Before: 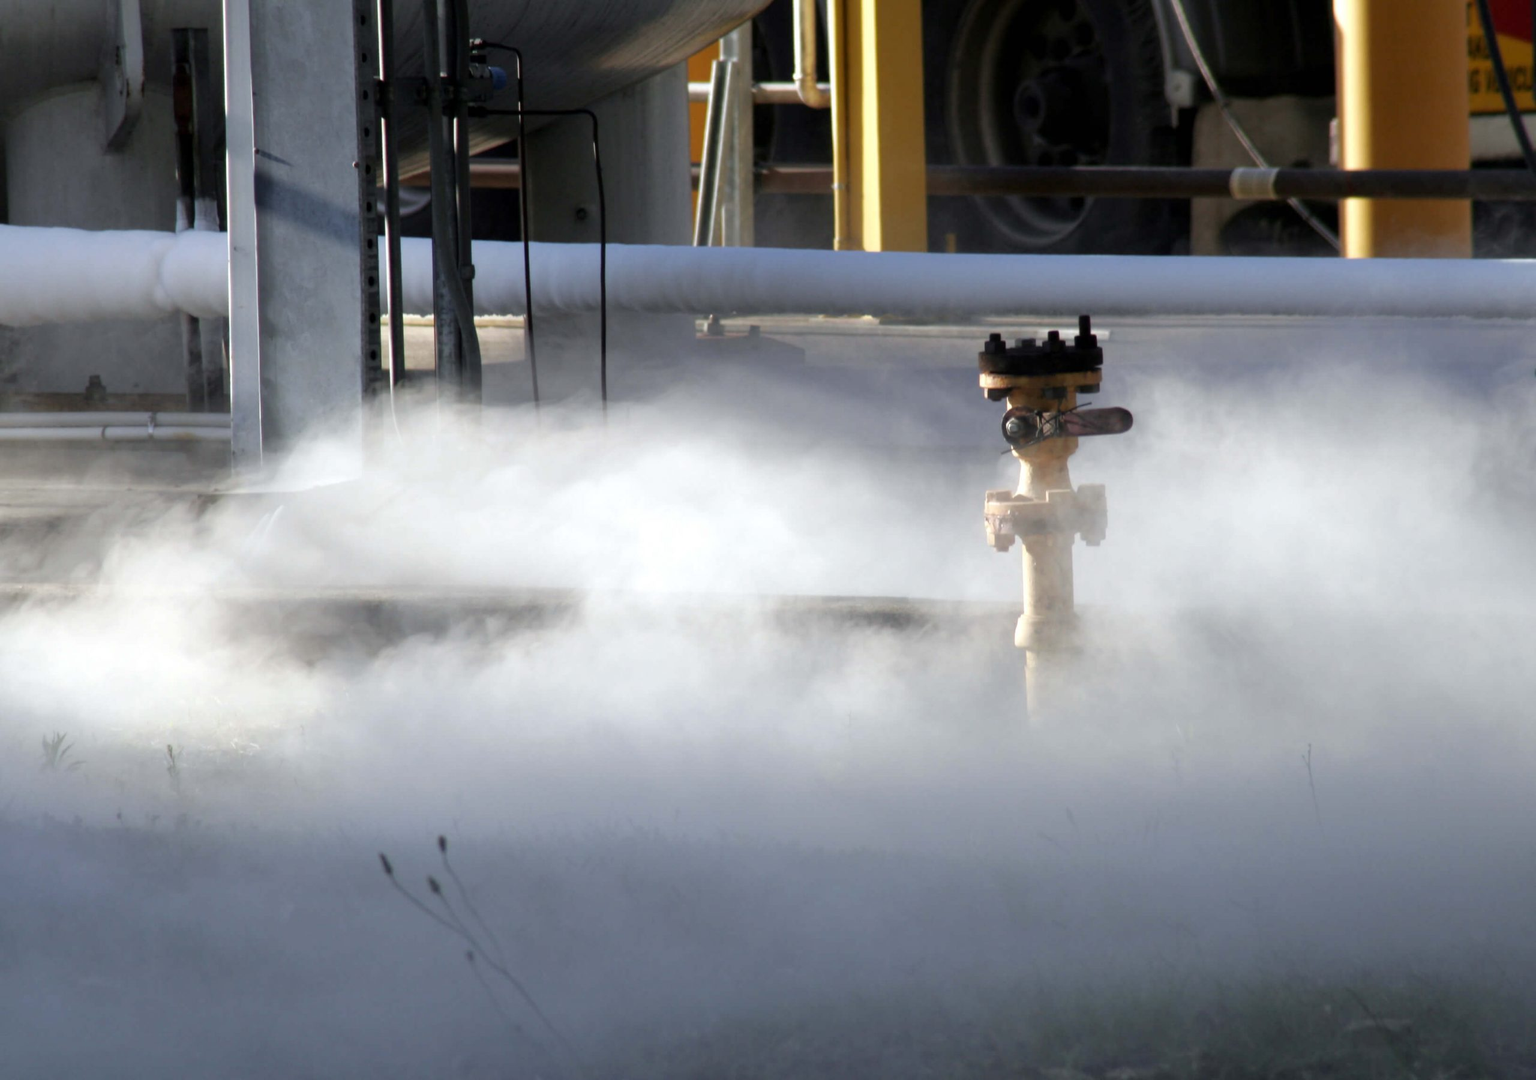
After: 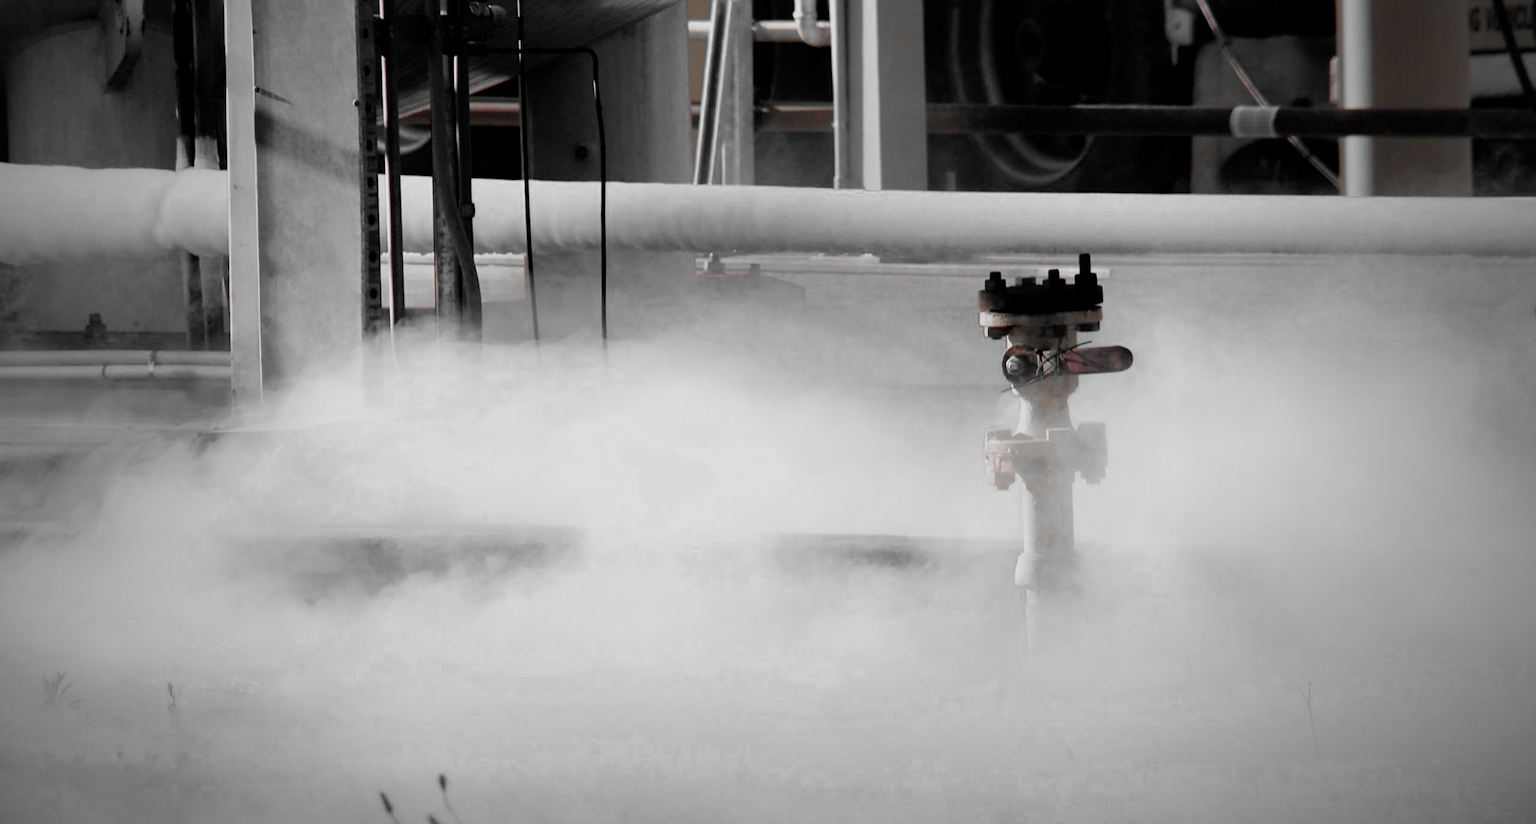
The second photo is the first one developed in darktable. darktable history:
exposure: exposure 0.372 EV, compensate exposure bias true, compensate highlight preservation false
crop: top 5.729%, bottom 17.894%
filmic rgb: black relative exposure -7.23 EV, white relative exposure 5.36 EV, hardness 3.03
vignetting: fall-off start 72.59%, fall-off radius 108.04%, brightness -0.891, width/height ratio 0.73
sharpen: on, module defaults
color zones: curves: ch0 [(0, 0.352) (0.143, 0.407) (0.286, 0.386) (0.429, 0.431) (0.571, 0.829) (0.714, 0.853) (0.857, 0.833) (1, 0.352)]; ch1 [(0, 0.604) (0.072, 0.726) (0.096, 0.608) (0.205, 0.007) (0.571, -0.006) (0.839, -0.013) (0.857, -0.012) (1, 0.604)]
